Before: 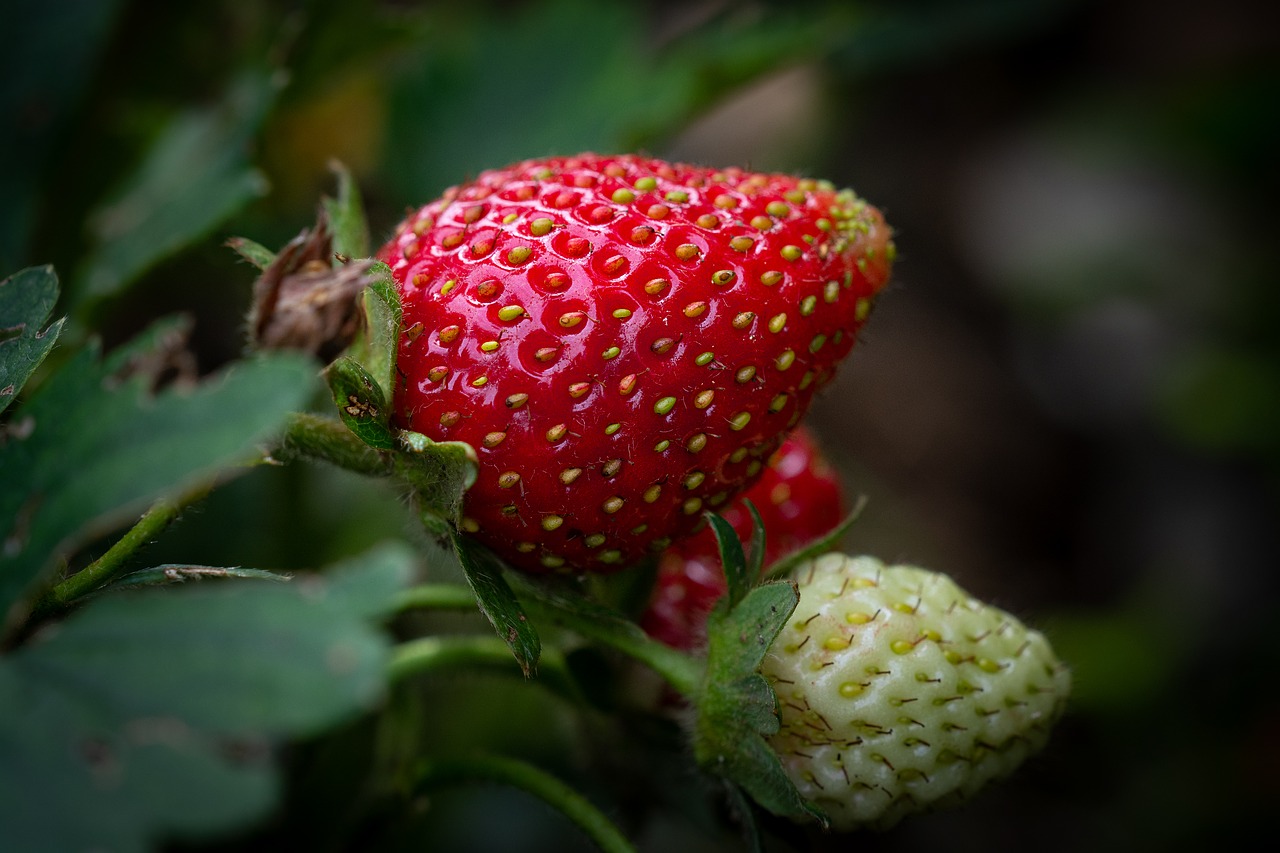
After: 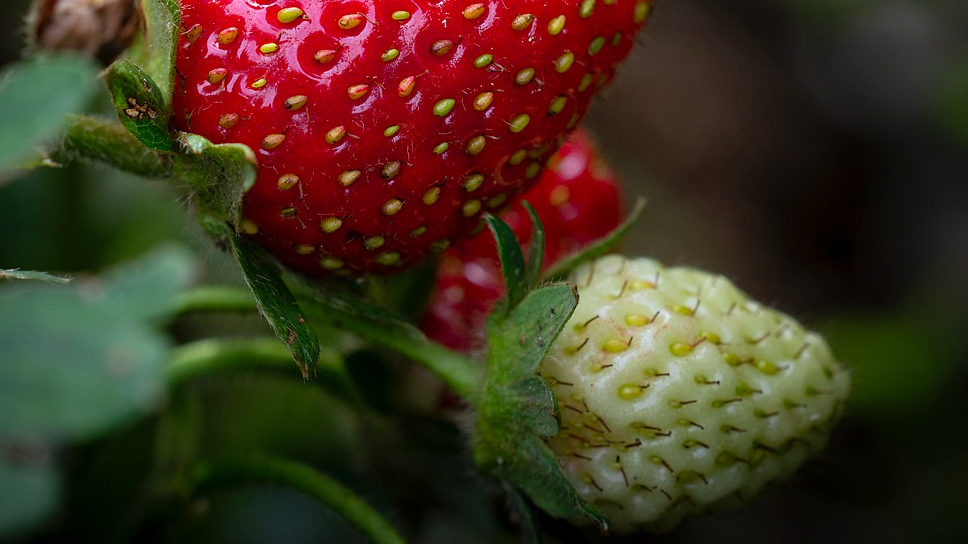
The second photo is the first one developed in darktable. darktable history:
crop and rotate: left 17.299%, top 35.115%, right 7.015%, bottom 1.024%
levels: levels [0, 0.478, 1]
